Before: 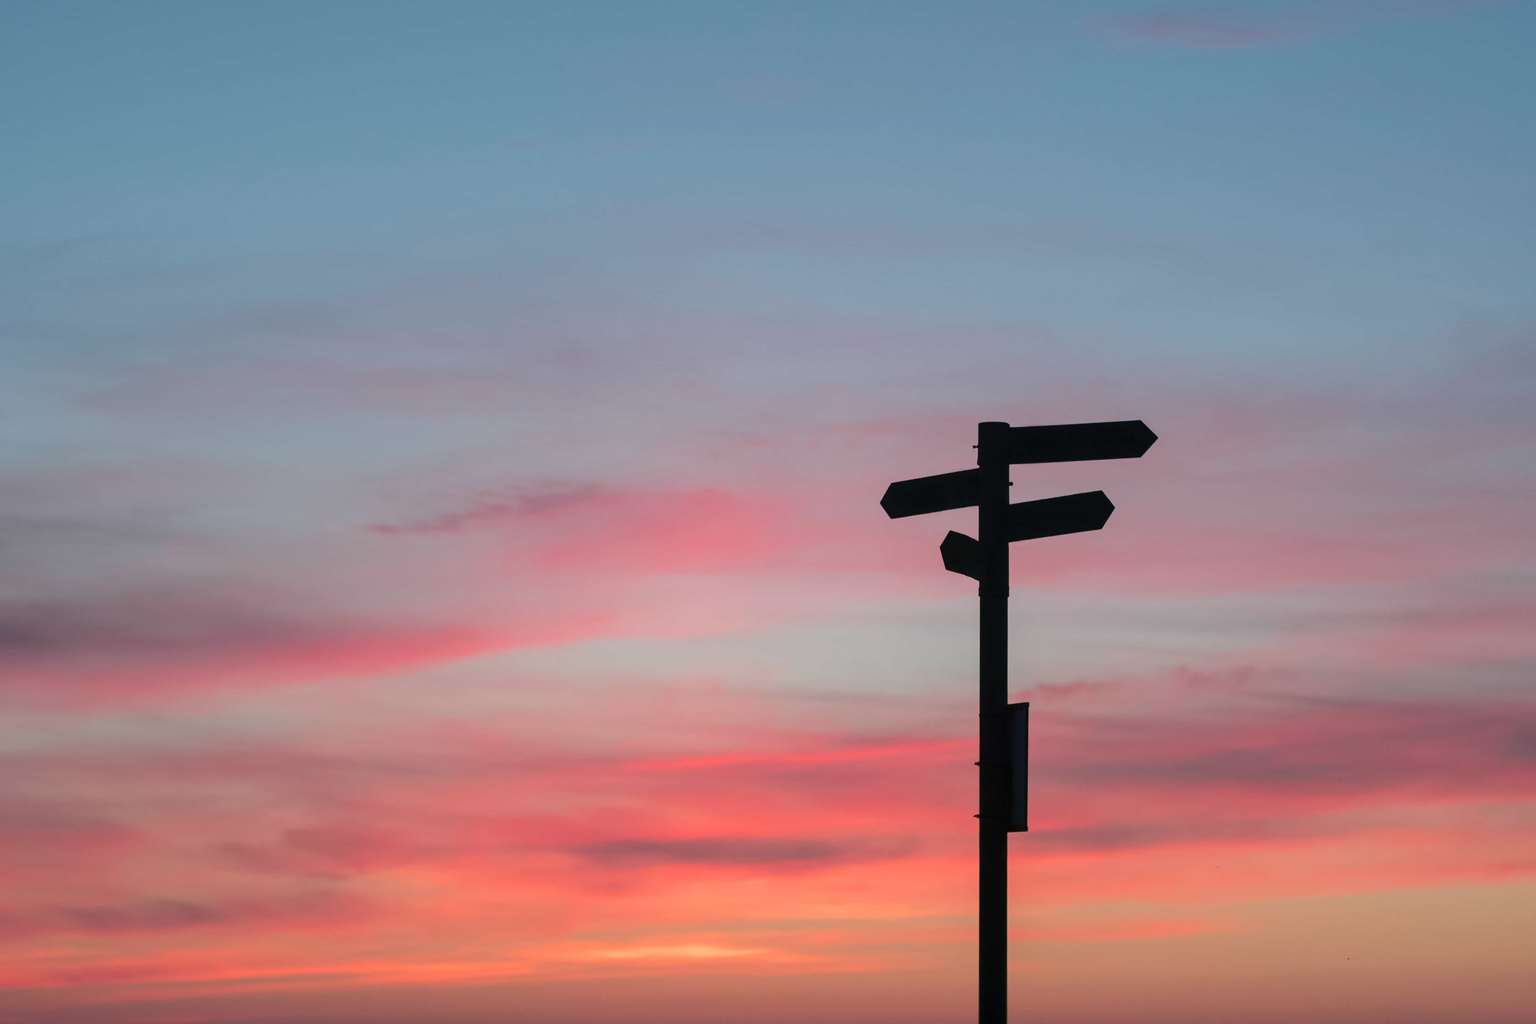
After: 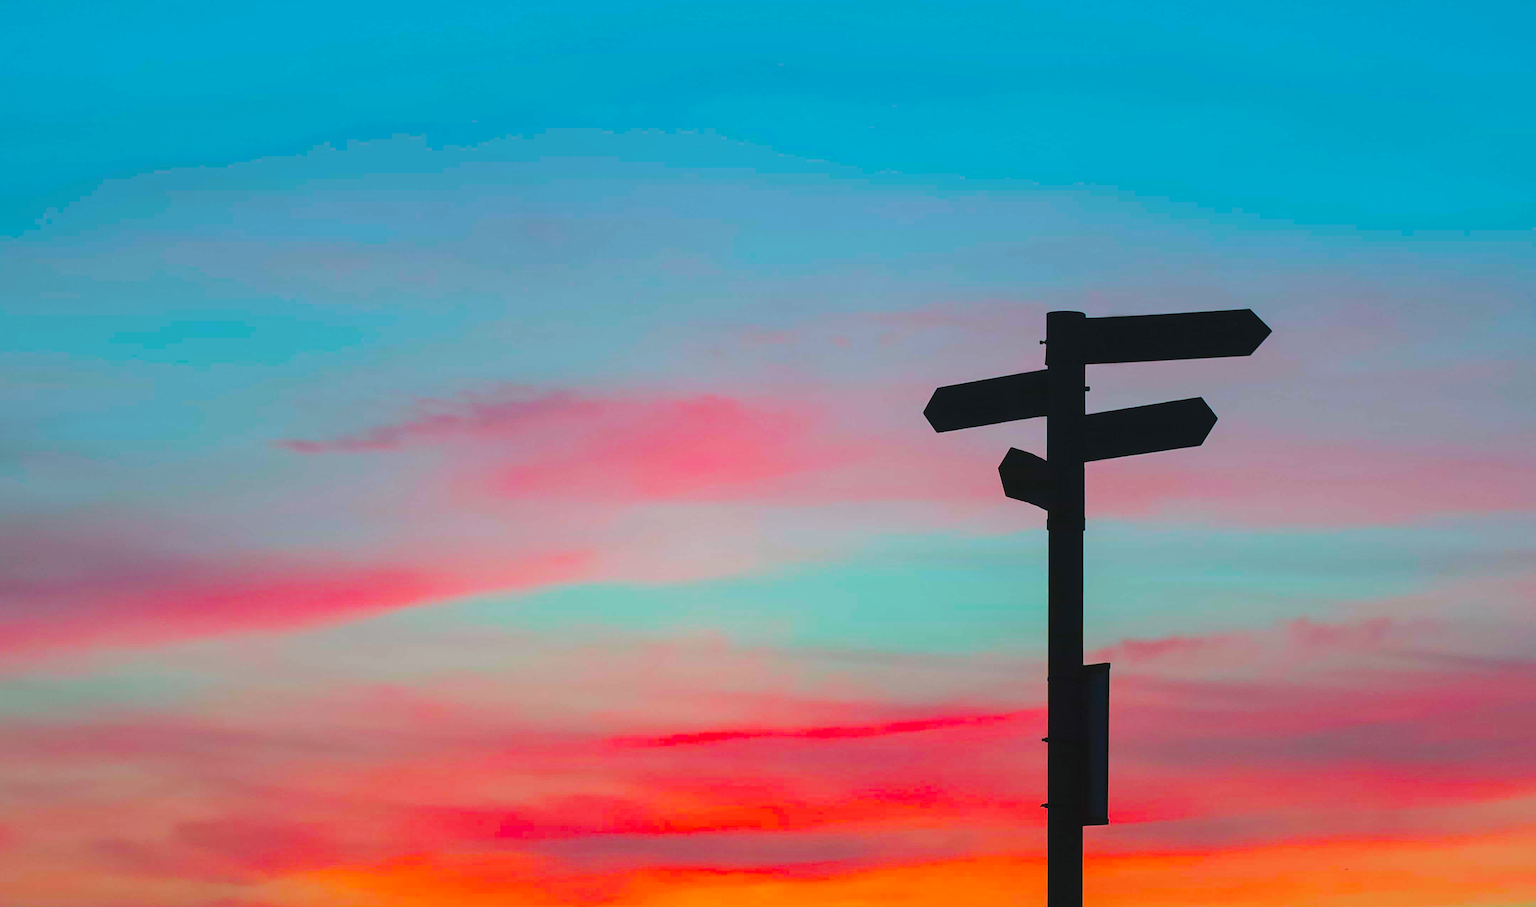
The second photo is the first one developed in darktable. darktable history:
crop: left 9.388%, top 17.01%, right 10.862%, bottom 12.331%
sharpen: on, module defaults
color balance rgb: highlights gain › chroma 5.3%, highlights gain › hue 198.36°, global offset › luminance 0.5%, perceptual saturation grading › global saturation 65.322%, perceptual saturation grading › highlights 49.986%, perceptual saturation grading › shadows 29.502%, global vibrance 9.94%
